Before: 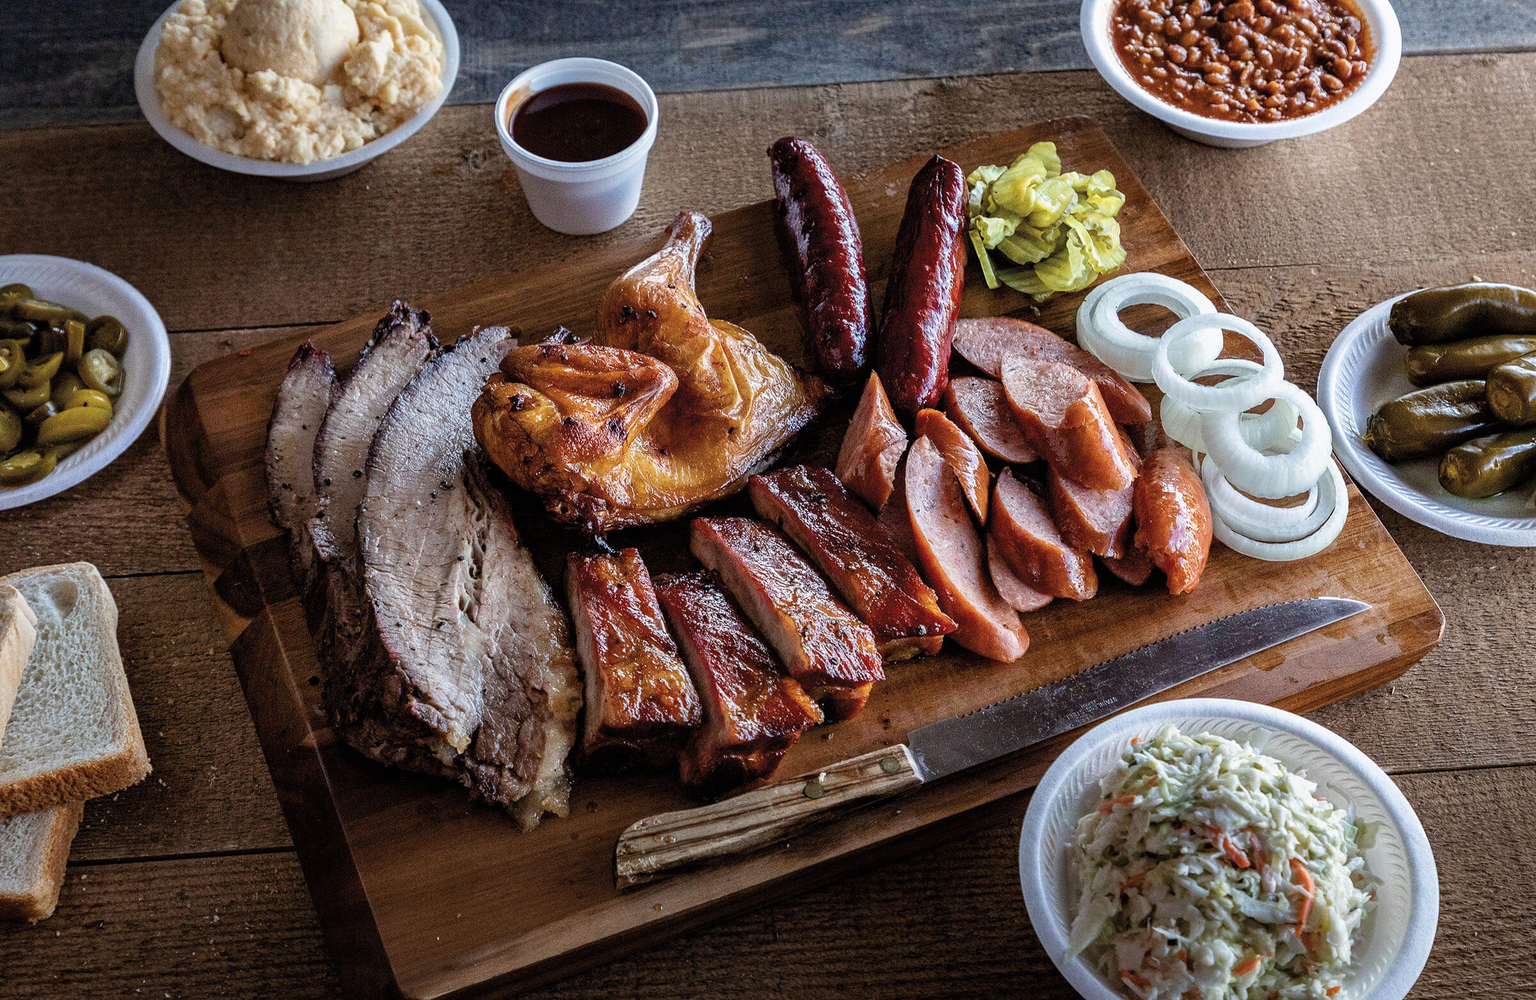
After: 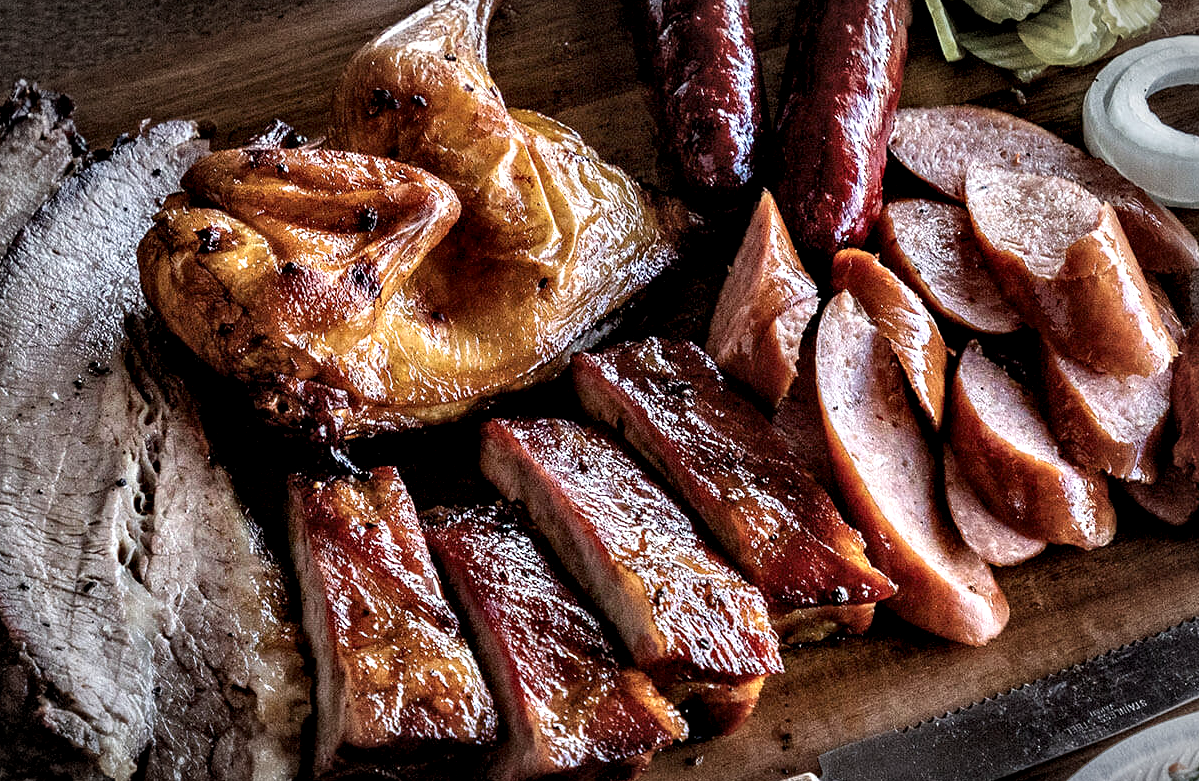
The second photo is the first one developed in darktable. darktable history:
crop: left 25%, top 25%, right 25%, bottom 25%
contrast equalizer: y [[0.601, 0.6, 0.598, 0.598, 0.6, 0.601], [0.5 ×6], [0.5 ×6], [0 ×6], [0 ×6]]
vignetting: automatic ratio true
